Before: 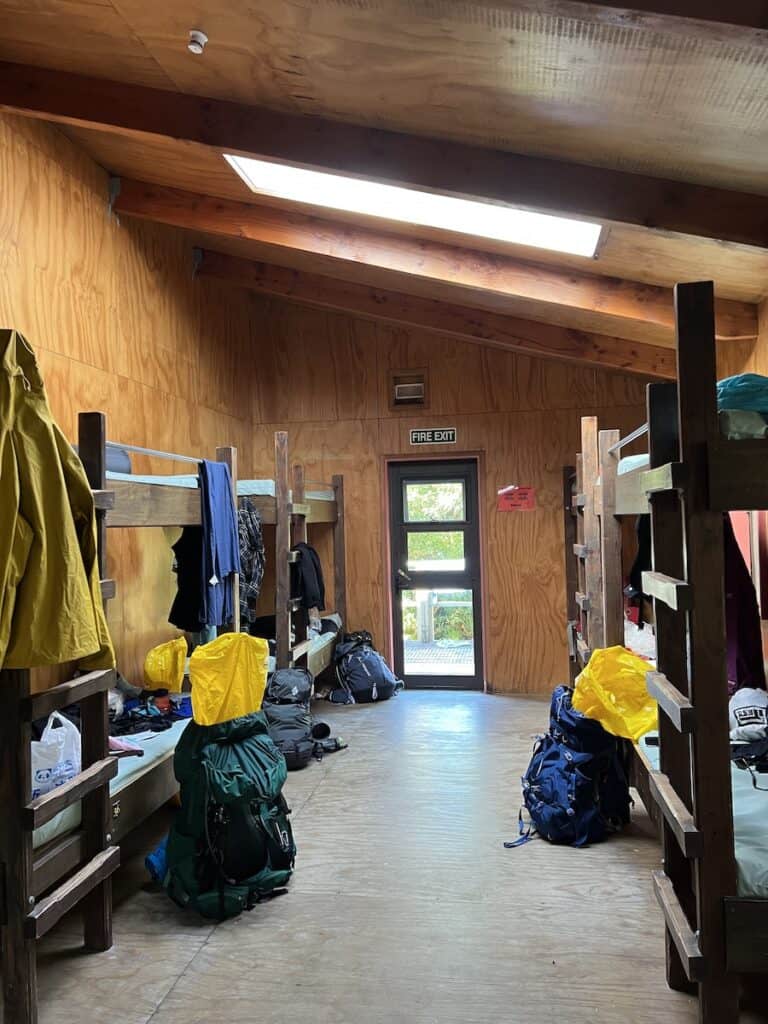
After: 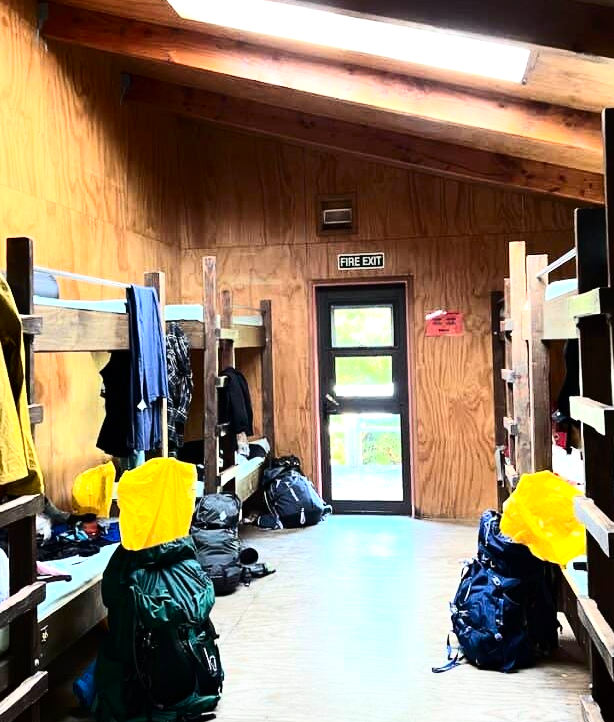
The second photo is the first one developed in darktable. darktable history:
base curve: preserve colors none
contrast brightness saturation: contrast 0.373, brightness 0.103
crop: left 9.494%, top 17.105%, right 10.546%, bottom 12.361%
tone equalizer: -8 EV -0.79 EV, -7 EV -0.71 EV, -6 EV -0.629 EV, -5 EV -0.366 EV, -3 EV 0.398 EV, -2 EV 0.6 EV, -1 EV 0.688 EV, +0 EV 0.746 EV
